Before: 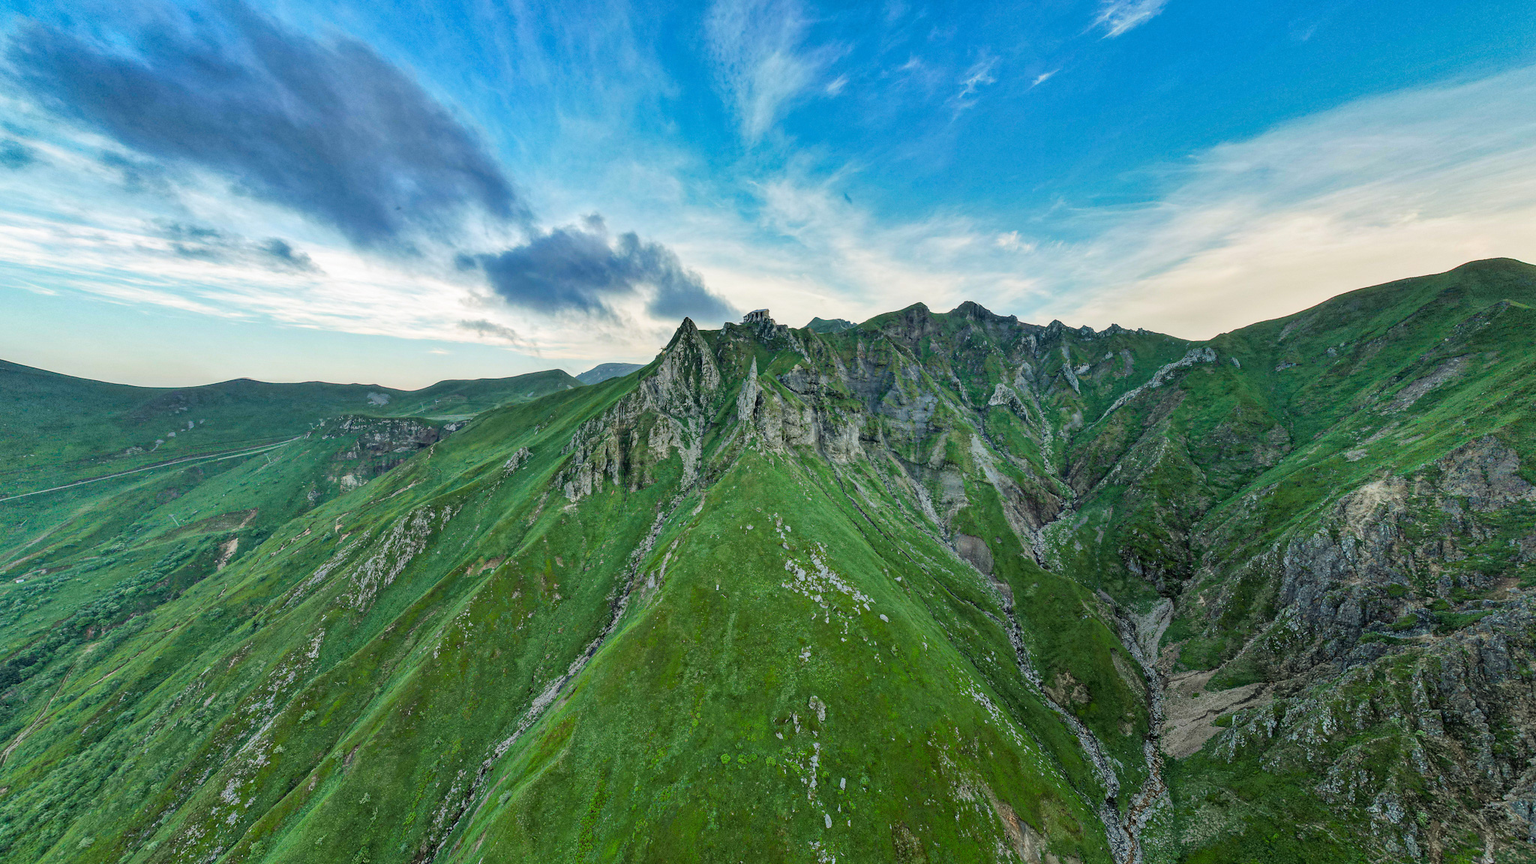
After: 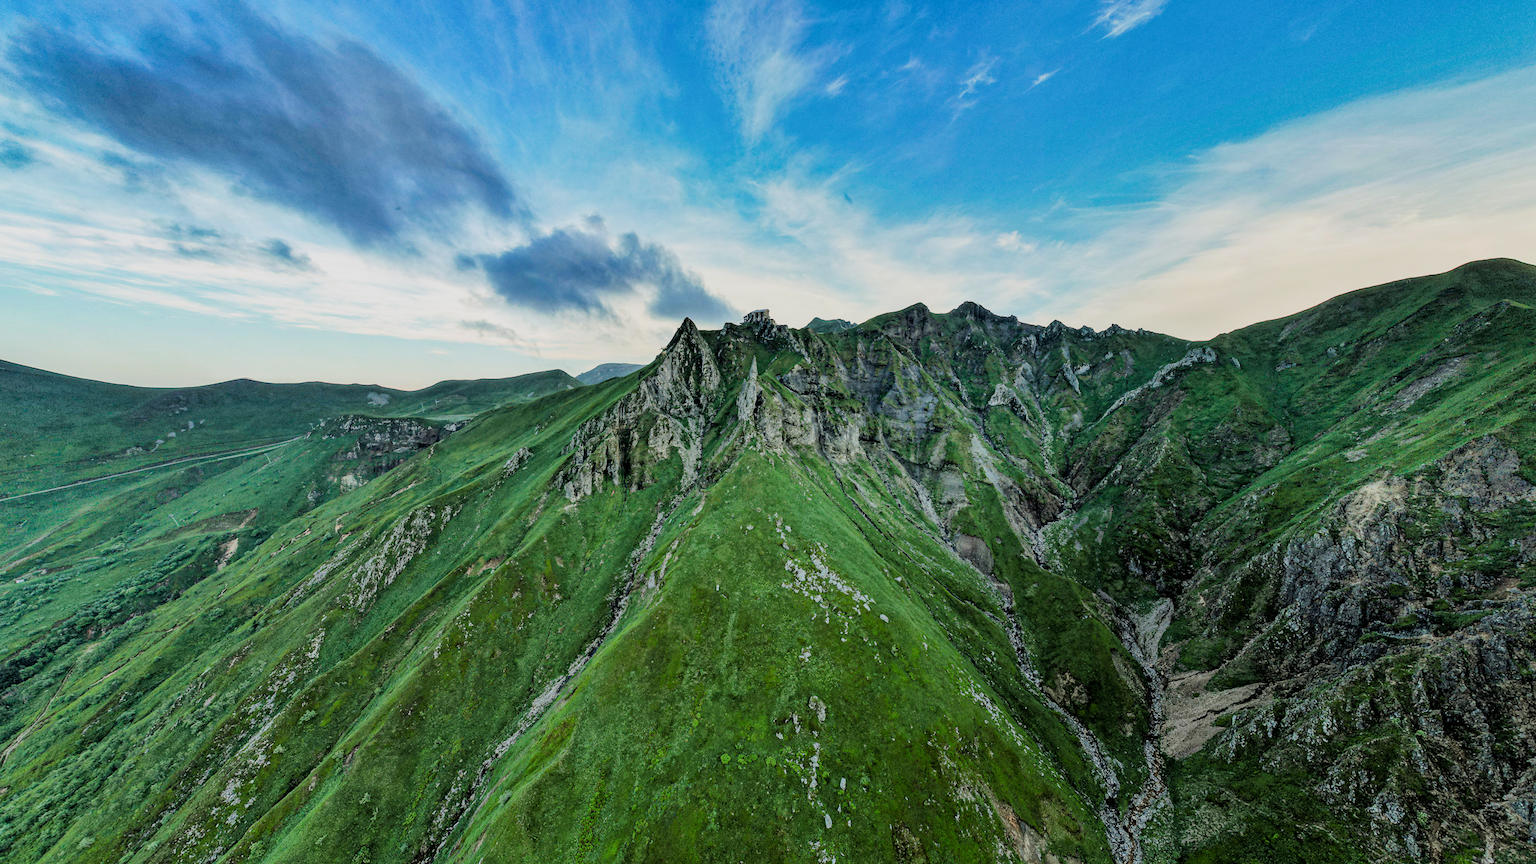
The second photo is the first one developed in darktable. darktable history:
filmic rgb: black relative exposure -5.03 EV, white relative exposure 3.97 EV, hardness 2.89, contrast 1.301
